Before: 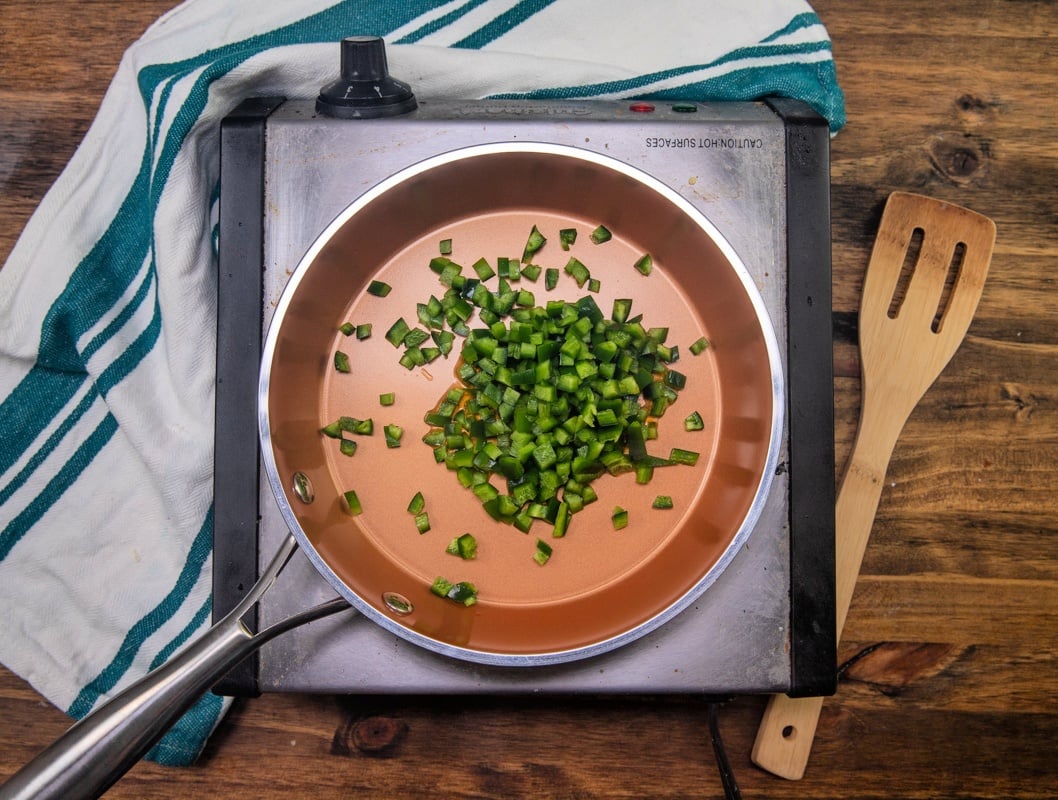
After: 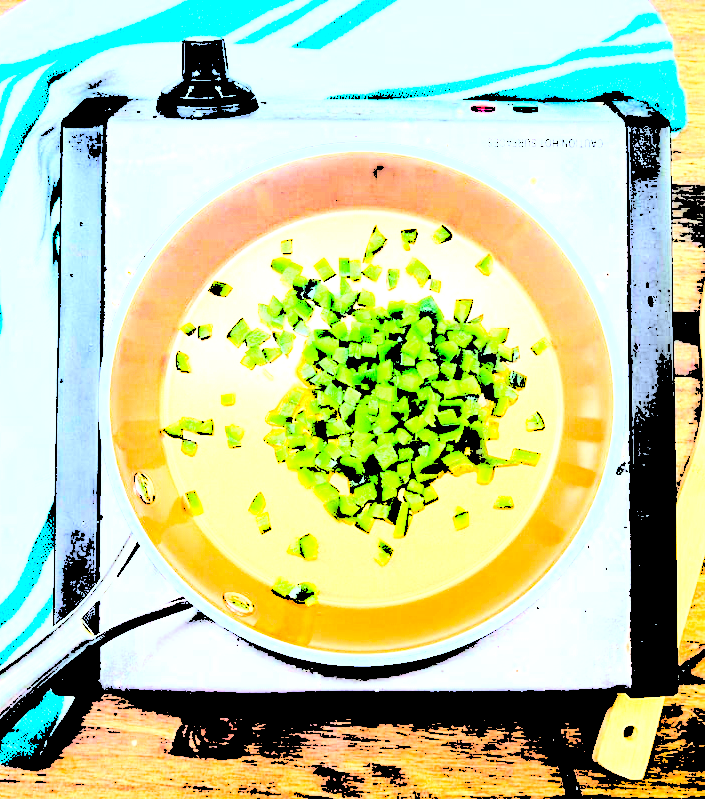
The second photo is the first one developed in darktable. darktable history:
levels: levels [0.246, 0.246, 0.506]
crop and rotate: left 15.055%, right 18.278%
haze removal: compatibility mode true, adaptive false
contrast brightness saturation: contrast 0.14, brightness 0.21
color balance: mode lift, gamma, gain (sRGB), lift [0.997, 0.979, 1.021, 1.011], gamma [1, 1.084, 0.916, 0.998], gain [1, 0.87, 1.13, 1.101], contrast 4.55%, contrast fulcrum 38.24%, output saturation 104.09%
color balance rgb: shadows lift › luminance -20%, power › hue 72.24°, highlights gain › luminance 15%, global offset › hue 171.6°, perceptual saturation grading › highlights -15%, perceptual saturation grading › shadows 25%, global vibrance 35%, contrast 10%
